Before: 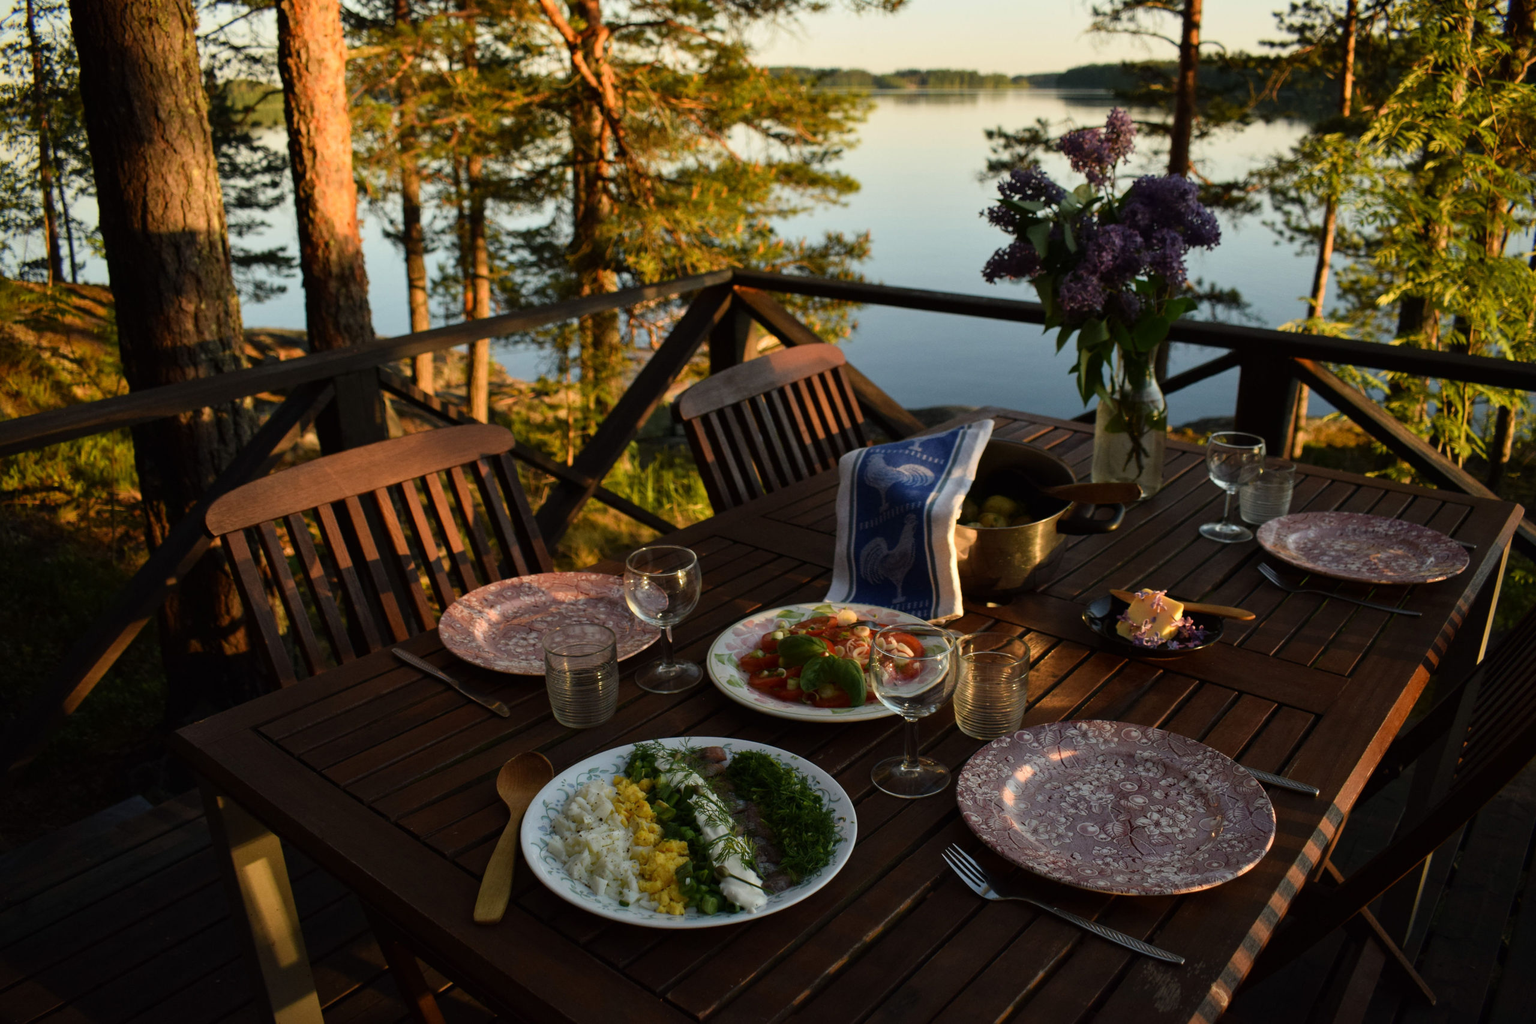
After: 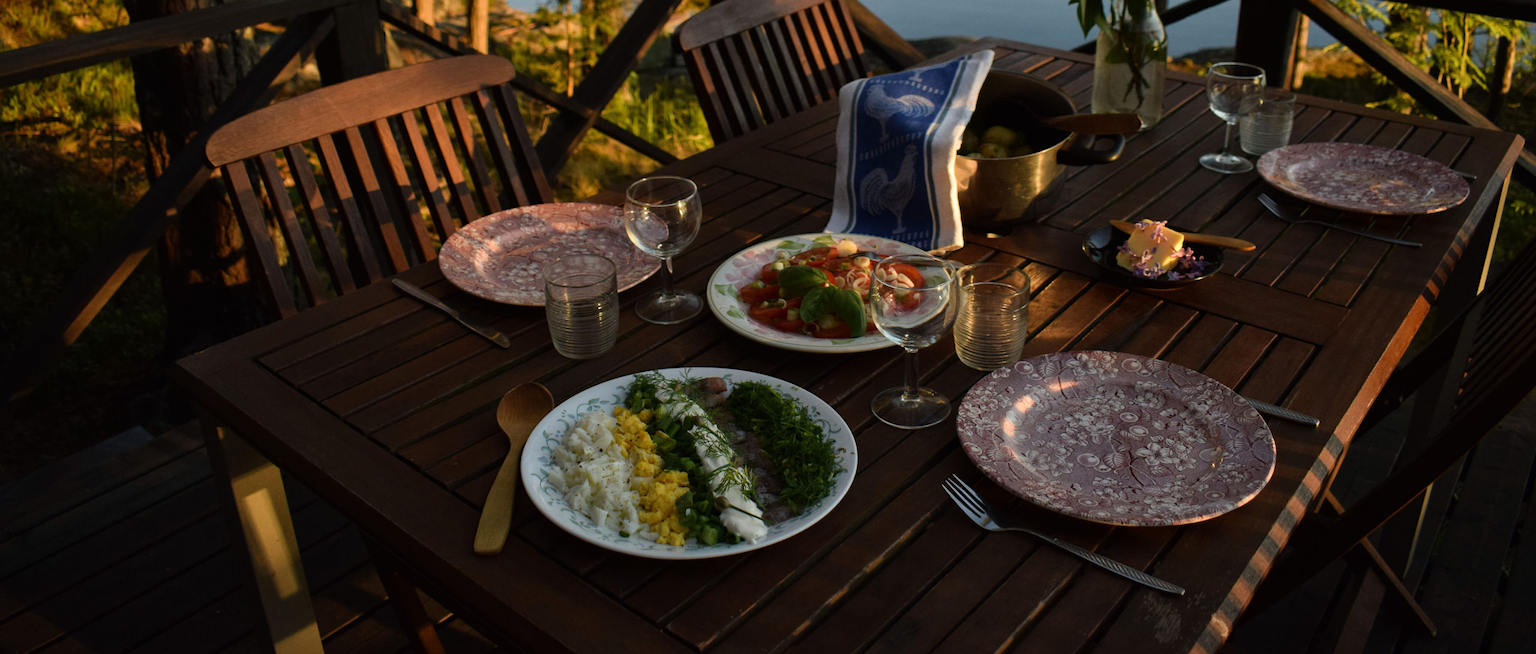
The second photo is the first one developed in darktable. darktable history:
crop and rotate: top 36.129%
